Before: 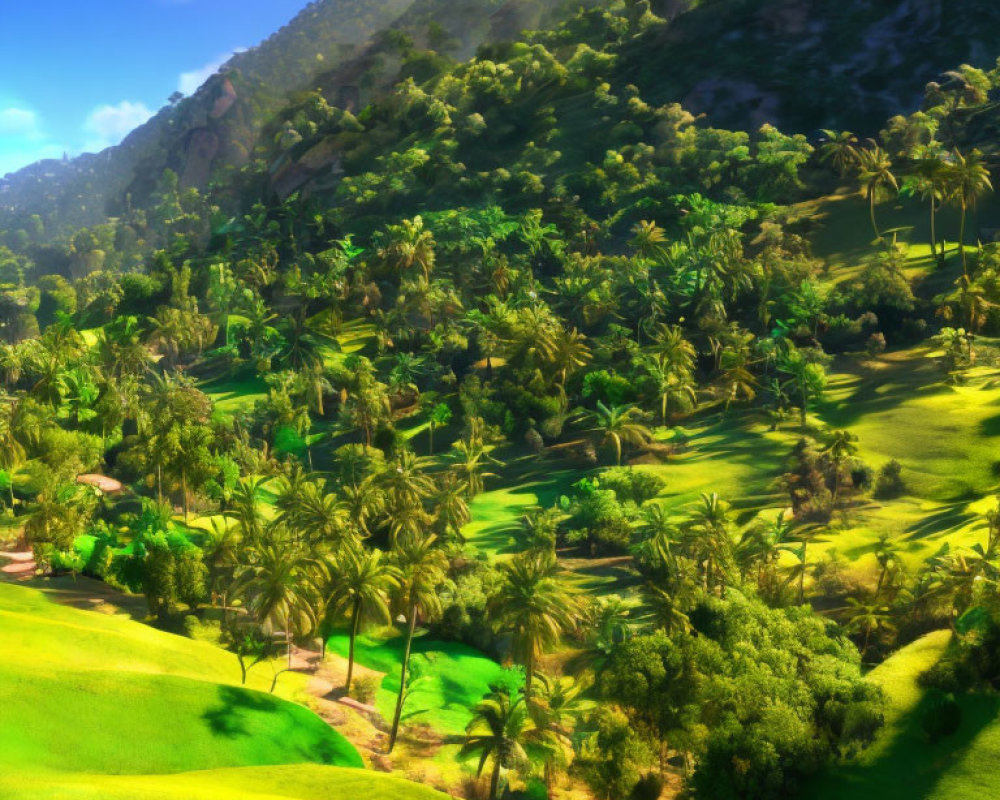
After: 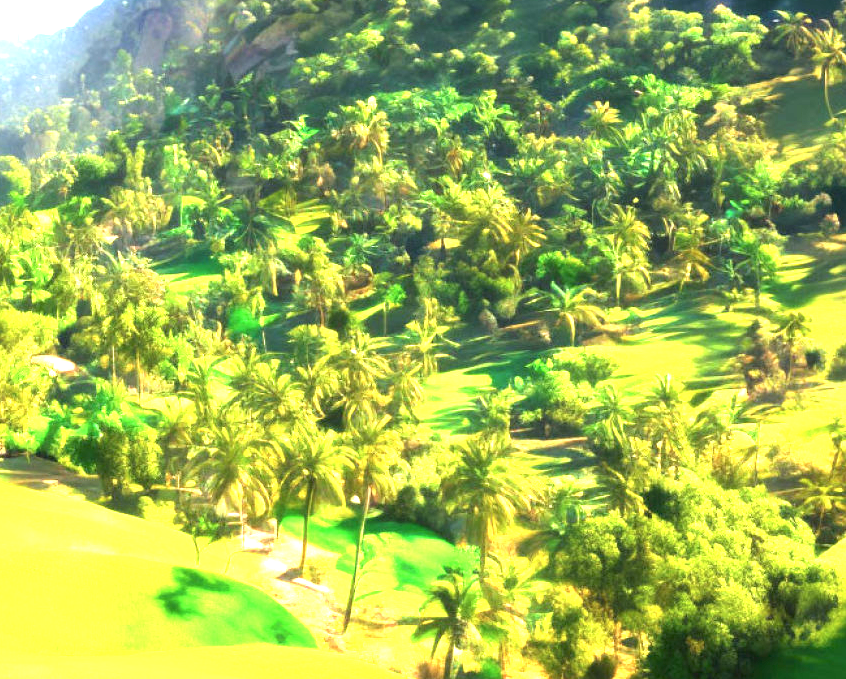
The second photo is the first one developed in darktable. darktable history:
crop and rotate: left 4.674%, top 15.028%, right 10.706%
contrast brightness saturation: saturation -0.068
exposure: exposure 2.003 EV, compensate highlight preservation false
